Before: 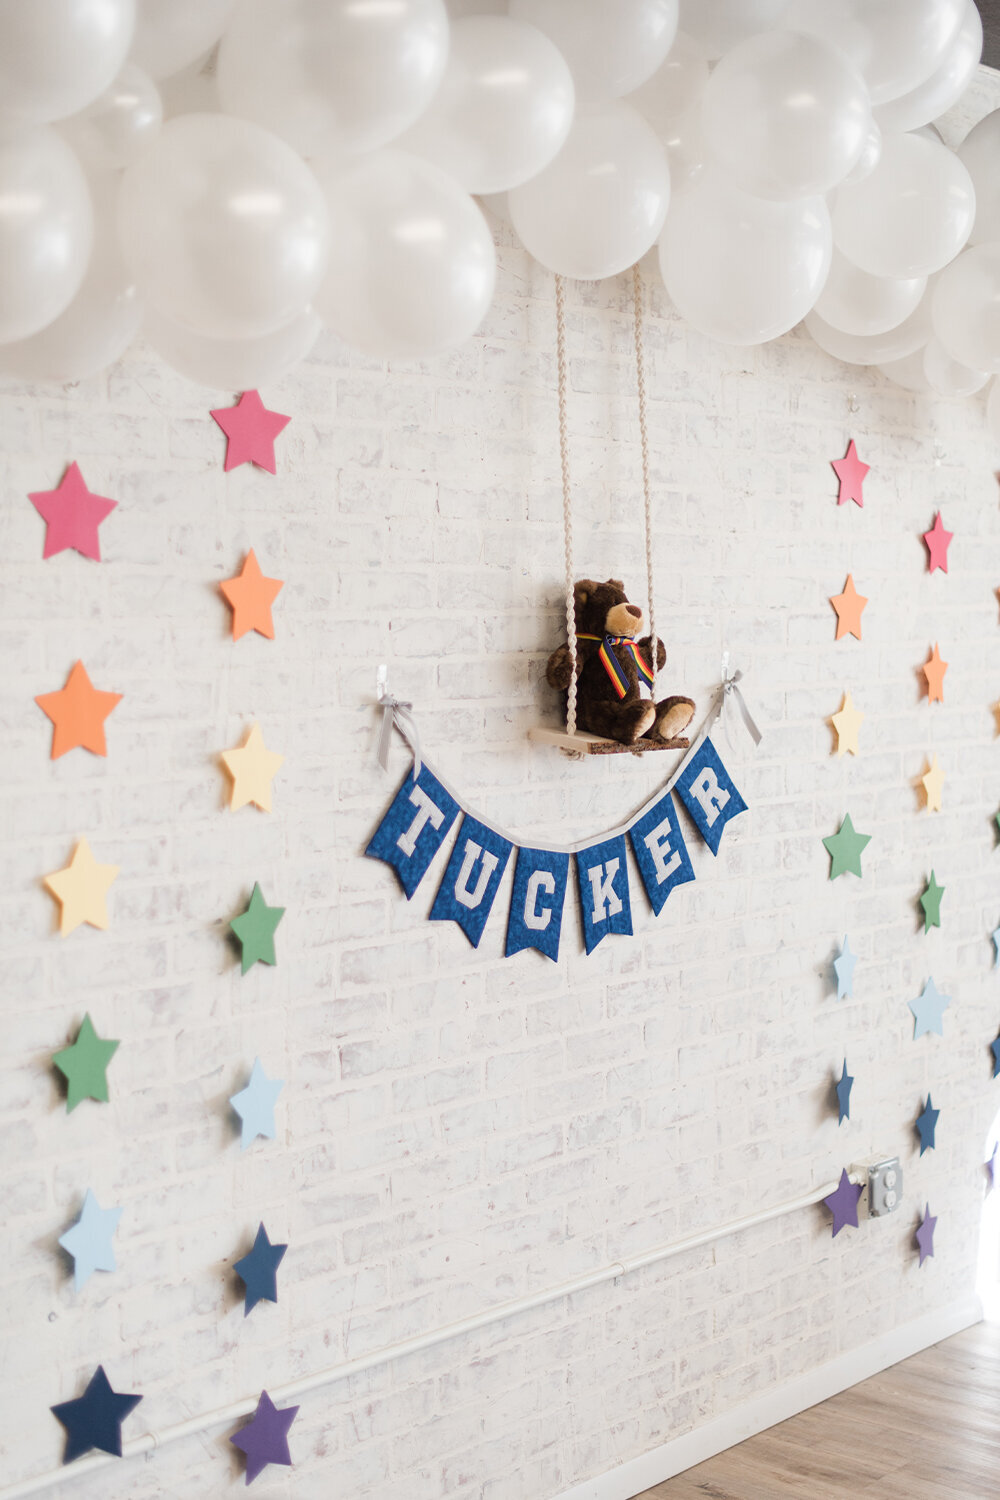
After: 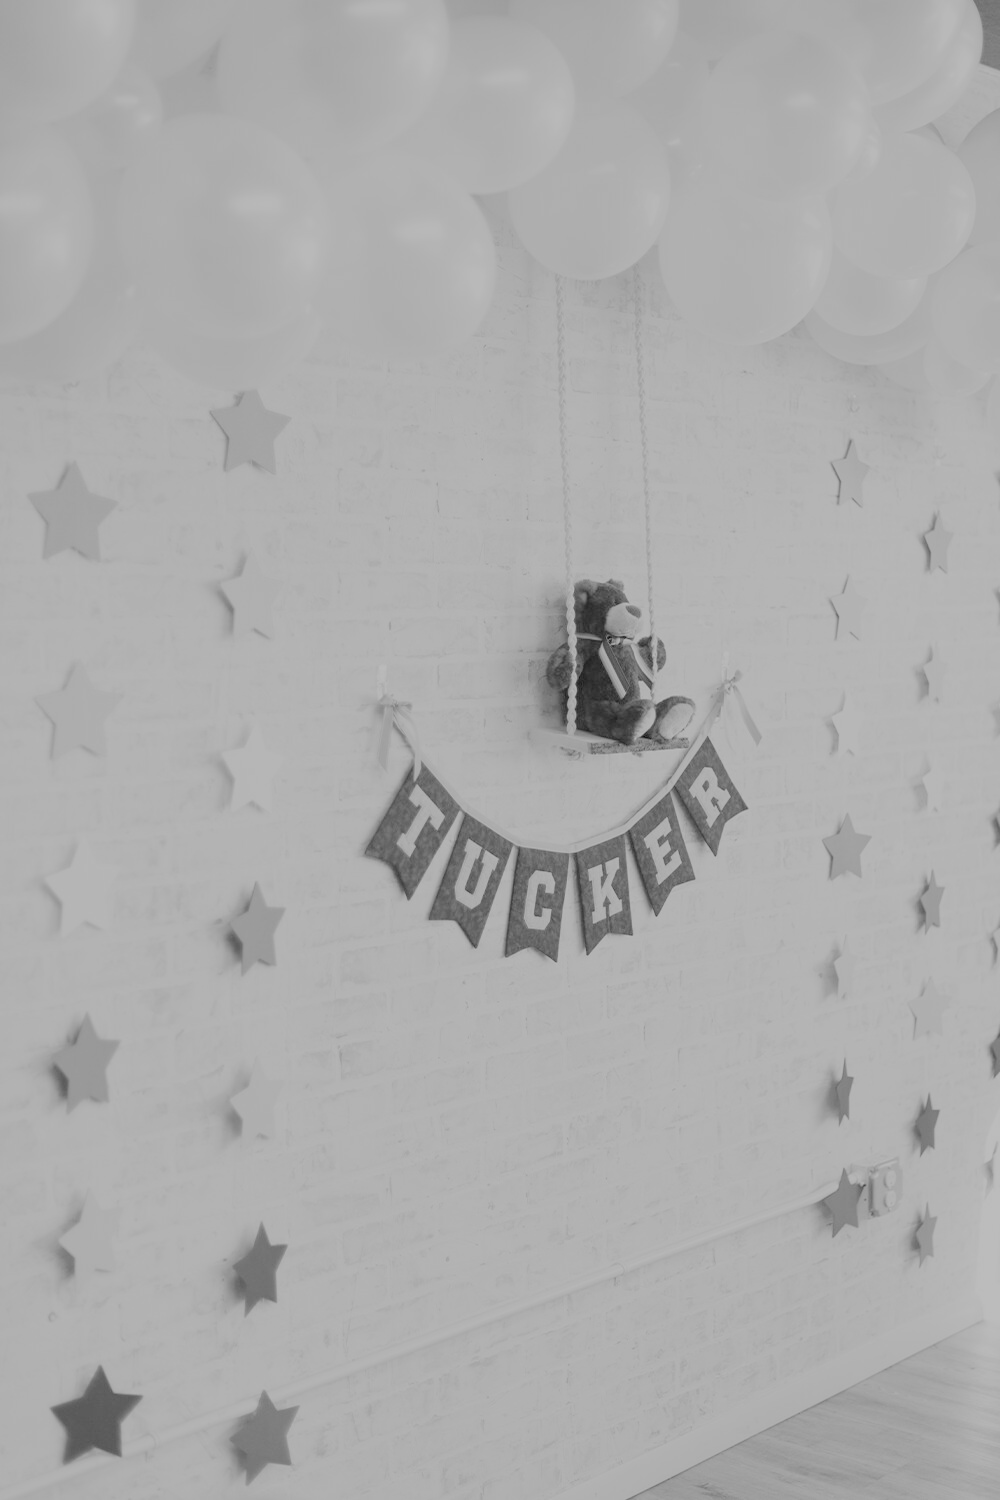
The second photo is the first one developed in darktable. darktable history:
white balance: emerald 1
exposure: black level correction 0, exposure 0.953 EV, compensate exposure bias true, compensate highlight preservation false
color calibration: output gray [0.714, 0.278, 0, 0], illuminant same as pipeline (D50), adaptation none (bypass)
filmic rgb: black relative exposure -14 EV, white relative exposure 8 EV, threshold 3 EV, hardness 3.74, latitude 50%, contrast 0.5, color science v5 (2021), contrast in shadows safe, contrast in highlights safe, enable highlight reconstruction true
